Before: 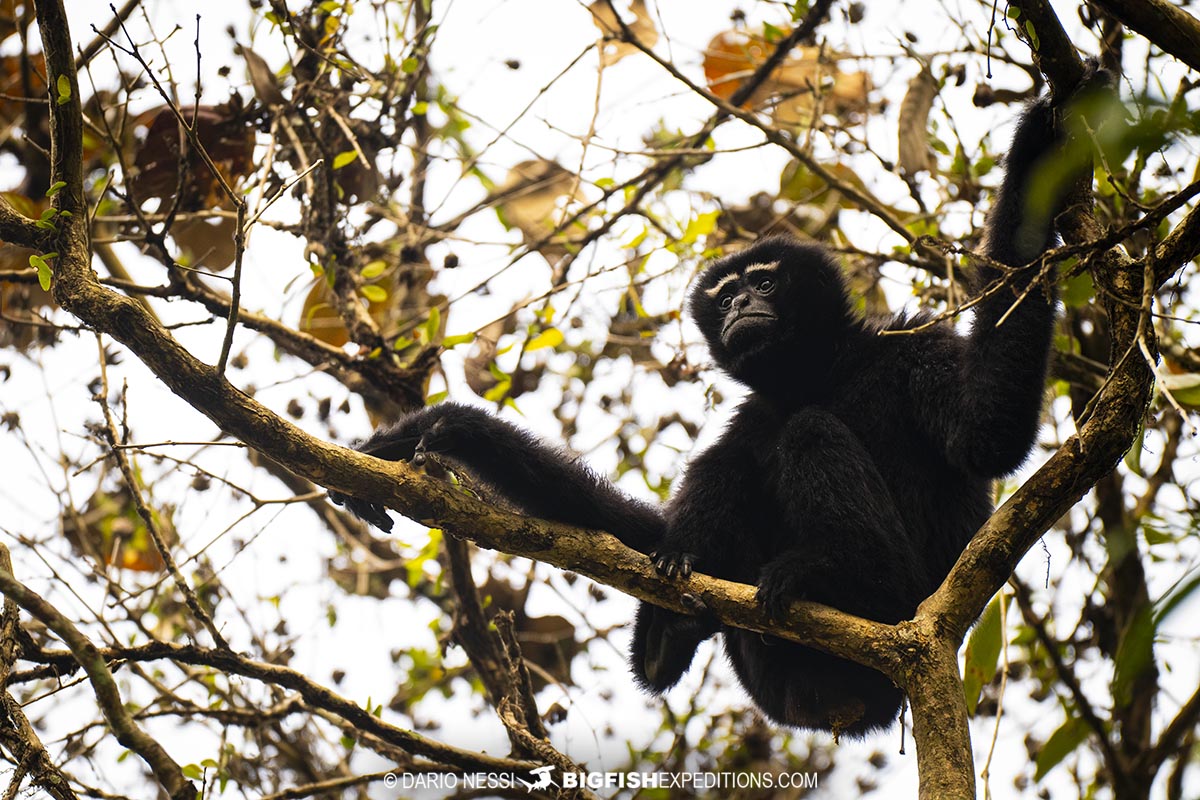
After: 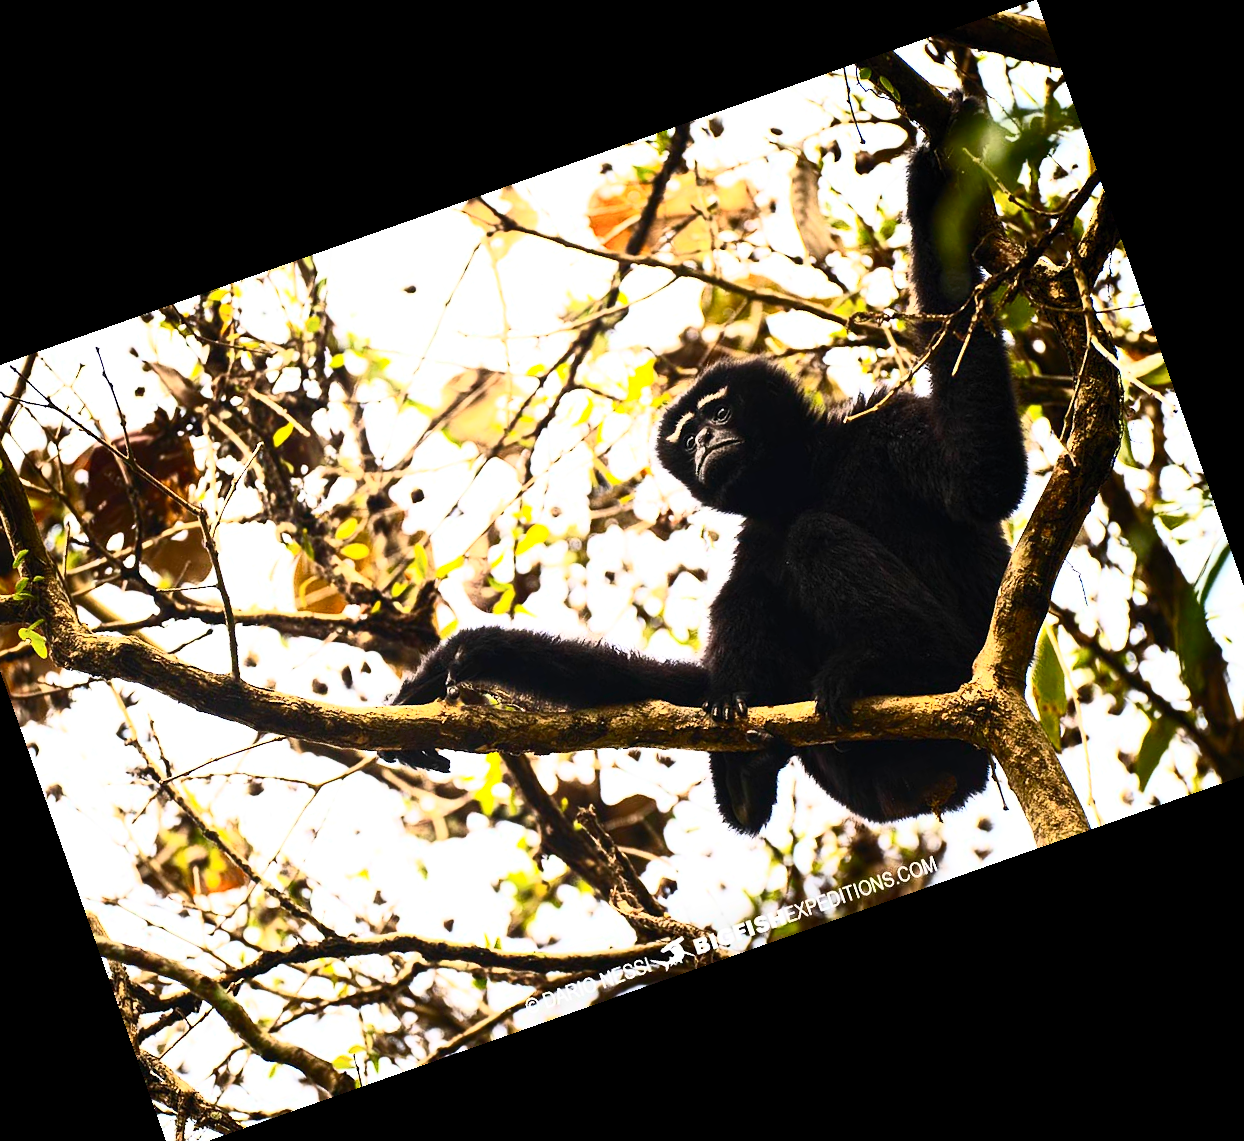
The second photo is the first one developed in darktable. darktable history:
contrast brightness saturation: contrast 0.62, brightness 0.34, saturation 0.14
exposure: exposure 0.236 EV, compensate highlight preservation false
crop and rotate: angle 19.43°, left 6.812%, right 4.125%, bottom 1.087%
